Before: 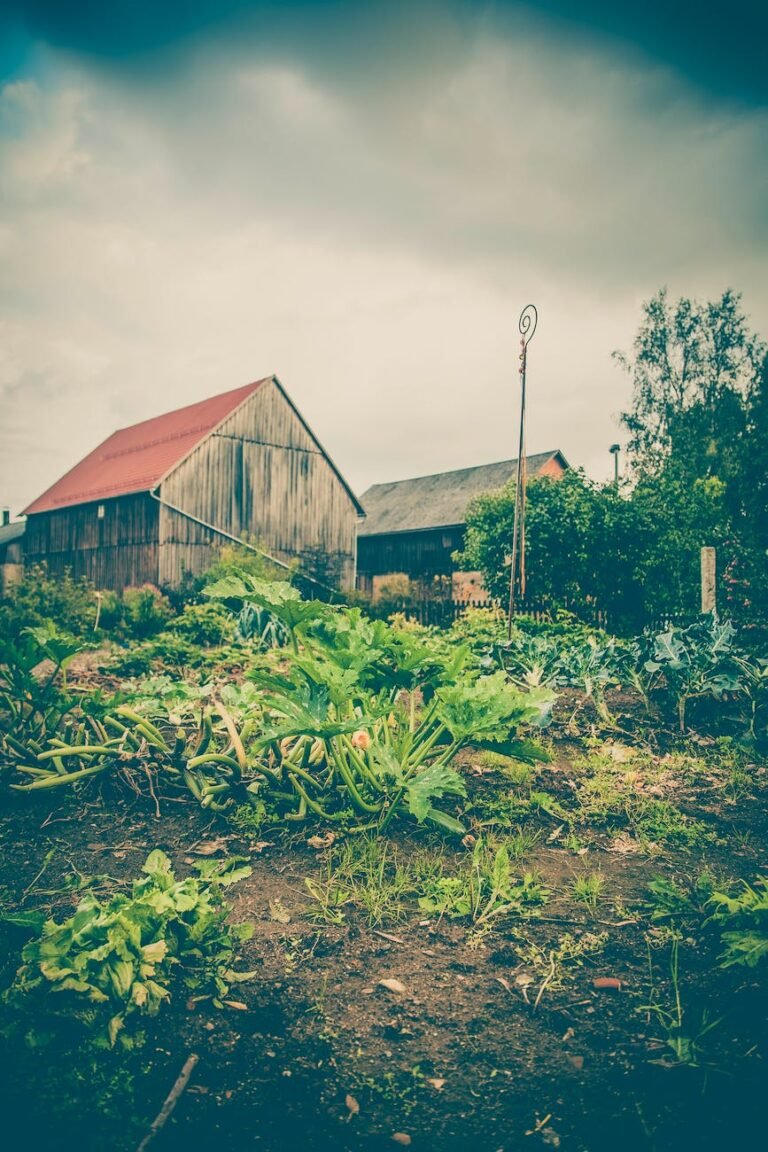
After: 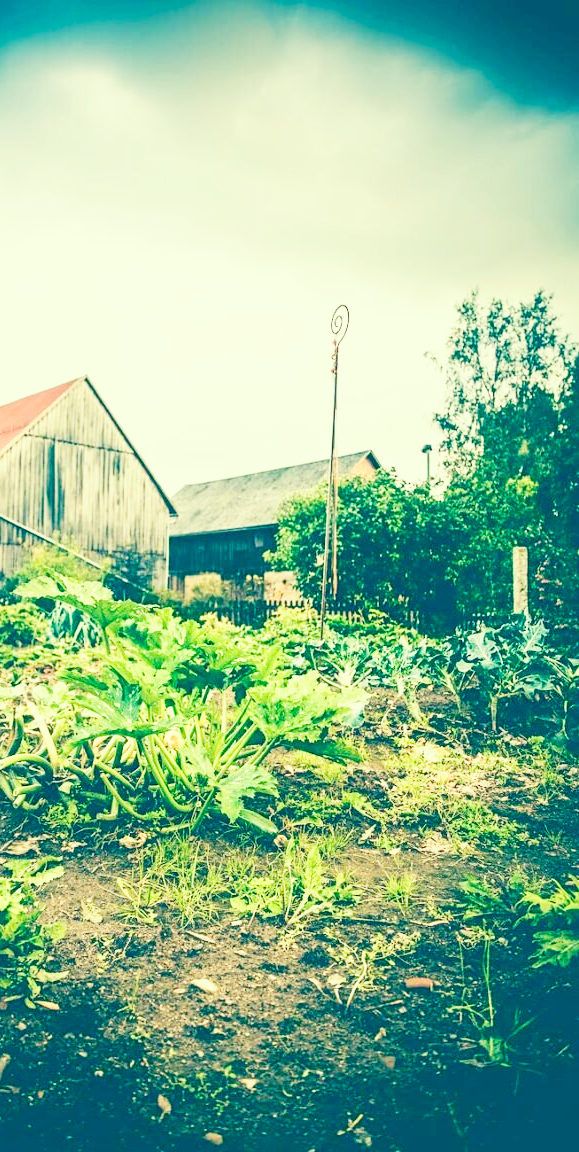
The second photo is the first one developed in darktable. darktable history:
base curve: curves: ch0 [(0, 0) (0.007, 0.004) (0.027, 0.03) (0.046, 0.07) (0.207, 0.54) (0.442, 0.872) (0.673, 0.972) (1, 1)], preserve colors none
crop and rotate: left 24.6%
color correction: highlights a* -5.94, highlights b* 11.19
